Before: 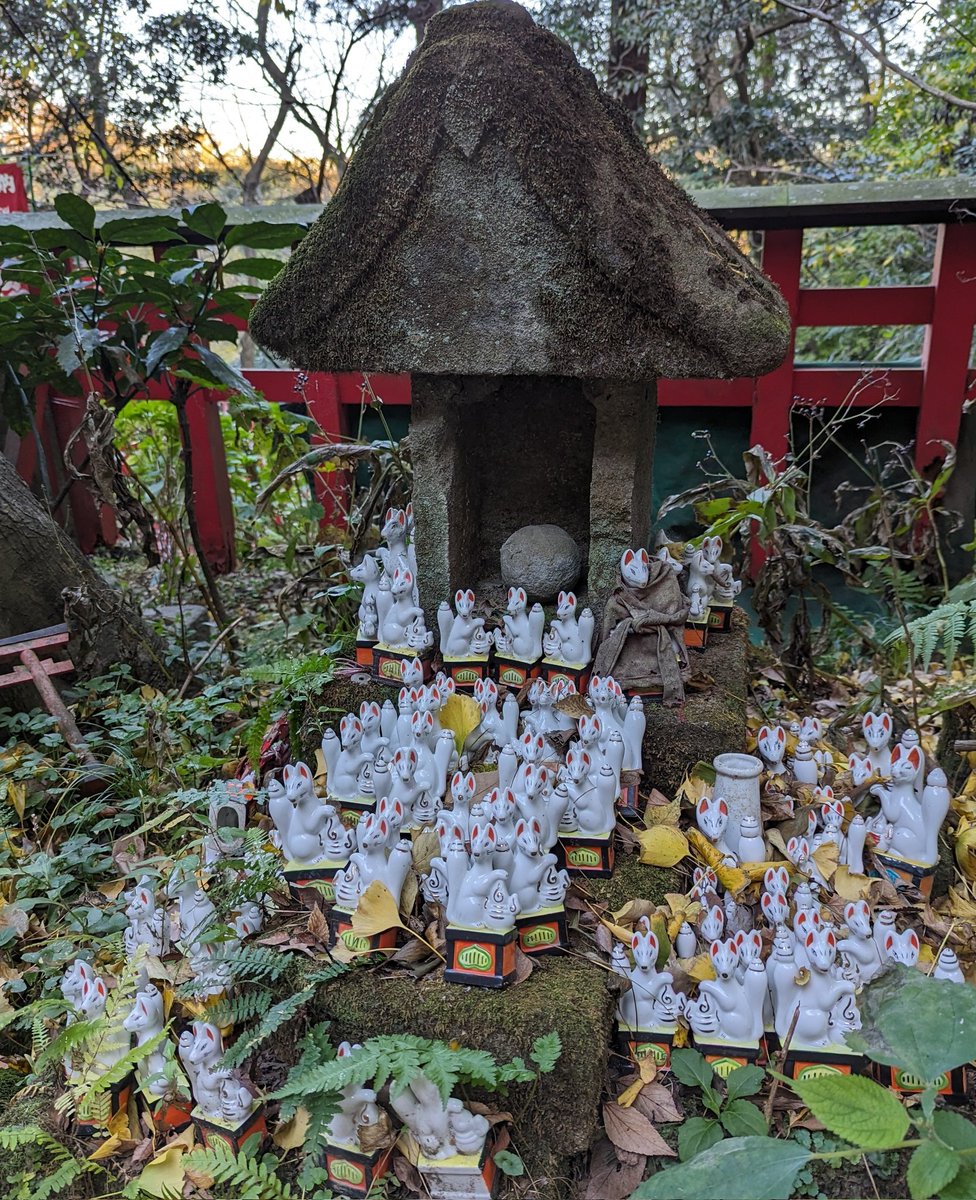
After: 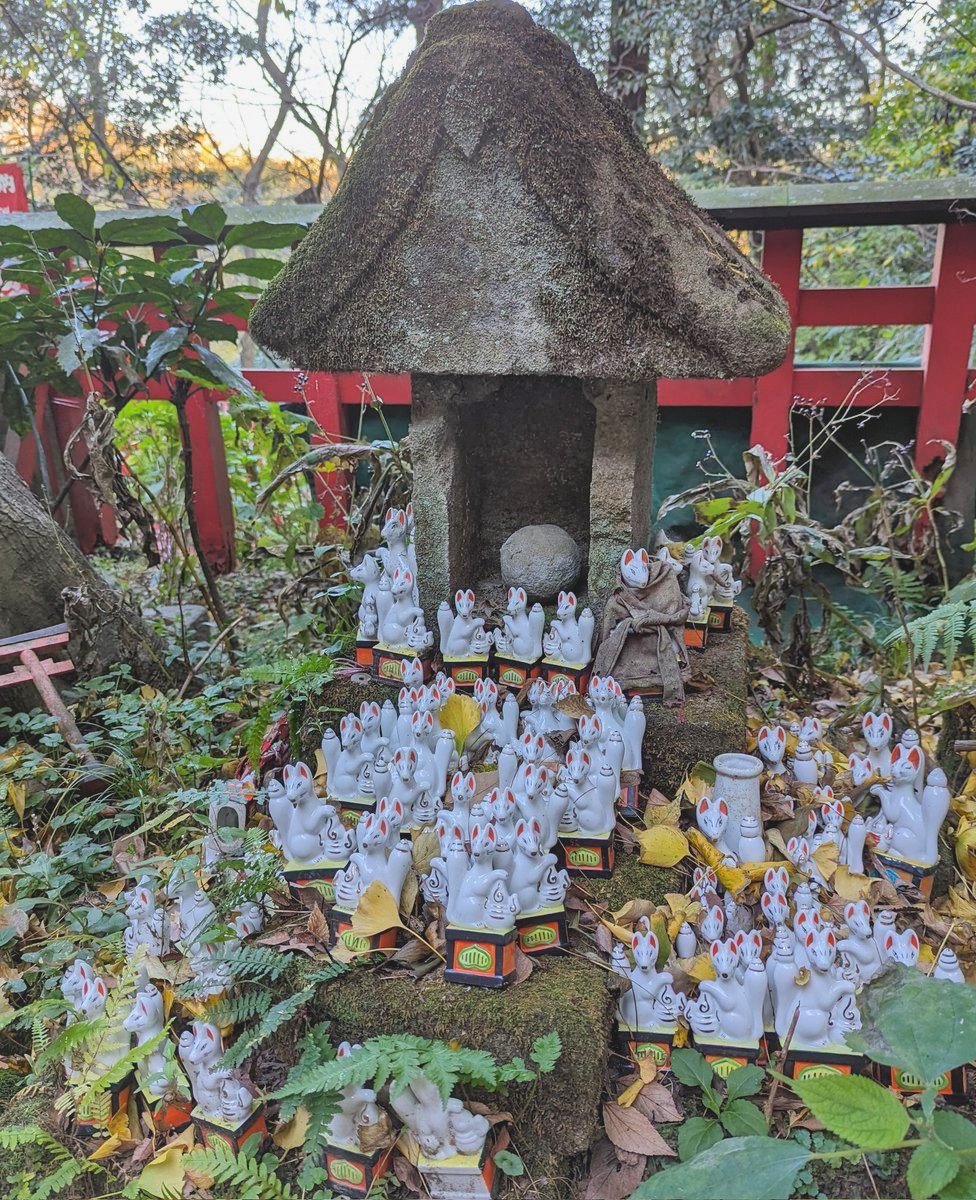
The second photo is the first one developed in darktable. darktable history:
bloom: size 38%, threshold 95%, strength 30%
shadows and highlights: shadows 75, highlights -25, soften with gaussian
contrast brightness saturation: contrast -0.1, brightness 0.05, saturation 0.08
